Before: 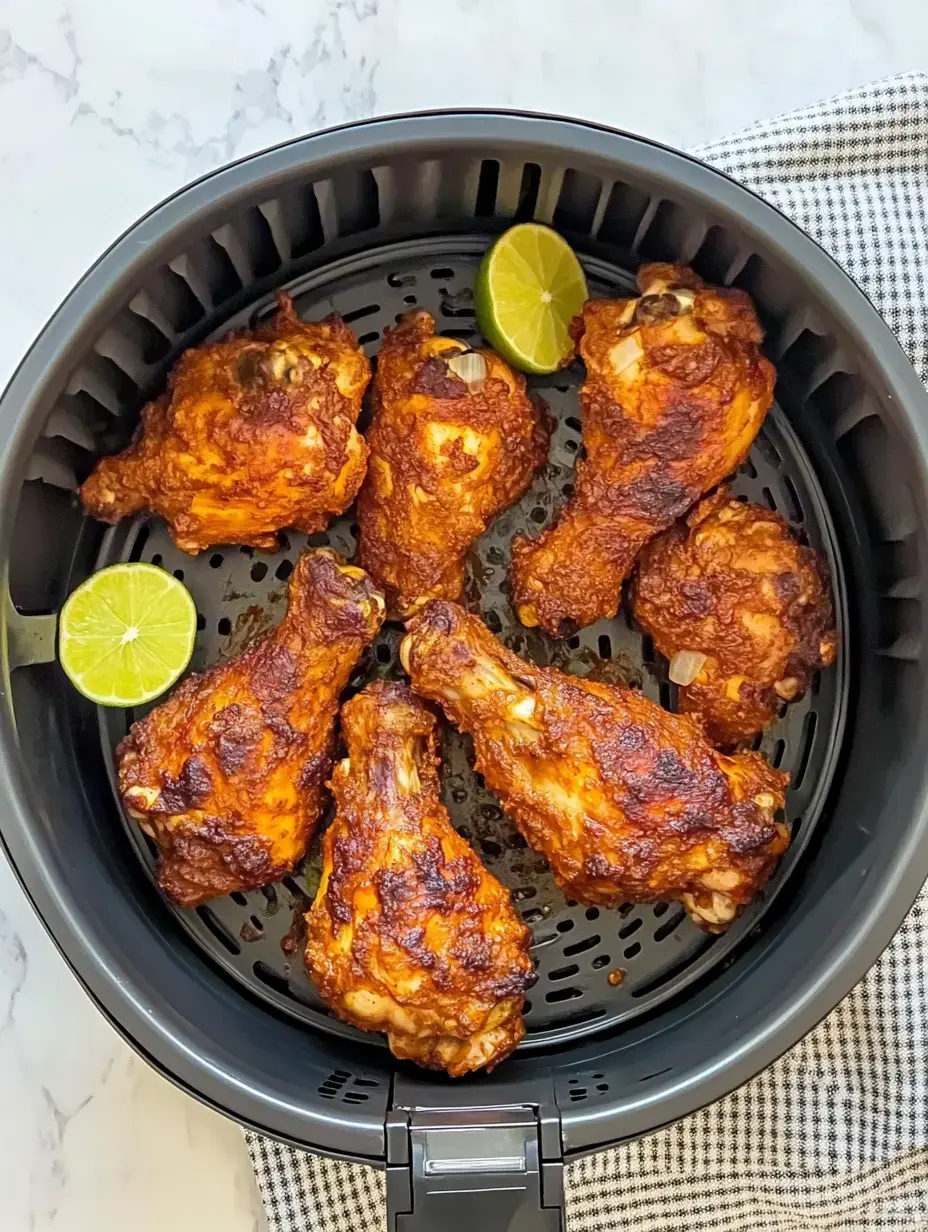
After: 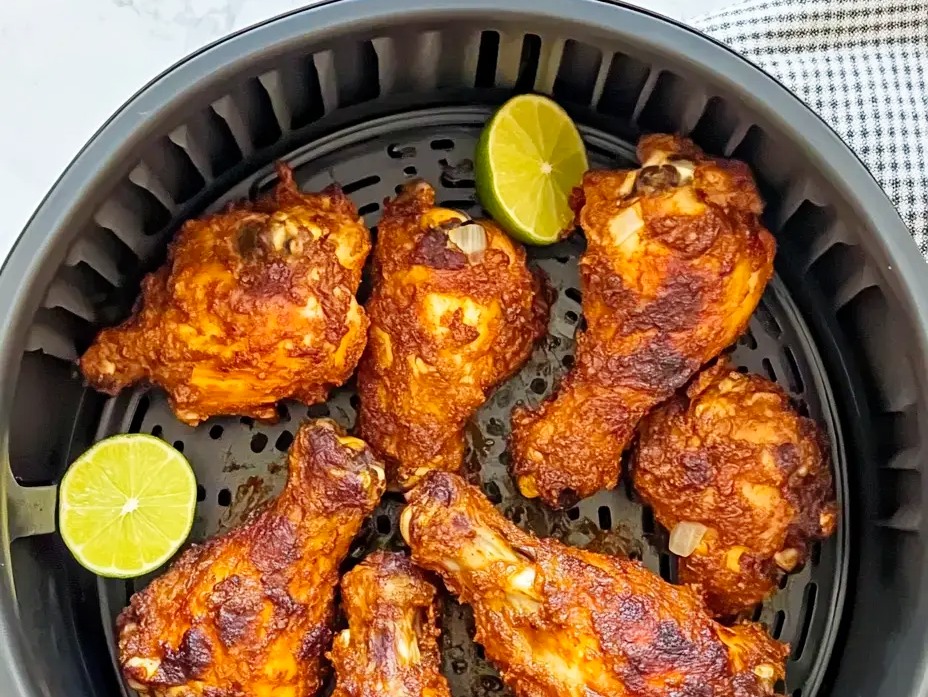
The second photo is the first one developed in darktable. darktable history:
crop and rotate: top 10.501%, bottom 32.915%
tone curve: curves: ch0 [(0, 0) (0.004, 0.002) (0.02, 0.013) (0.218, 0.218) (0.664, 0.718) (0.832, 0.873) (1, 1)], preserve colors none
